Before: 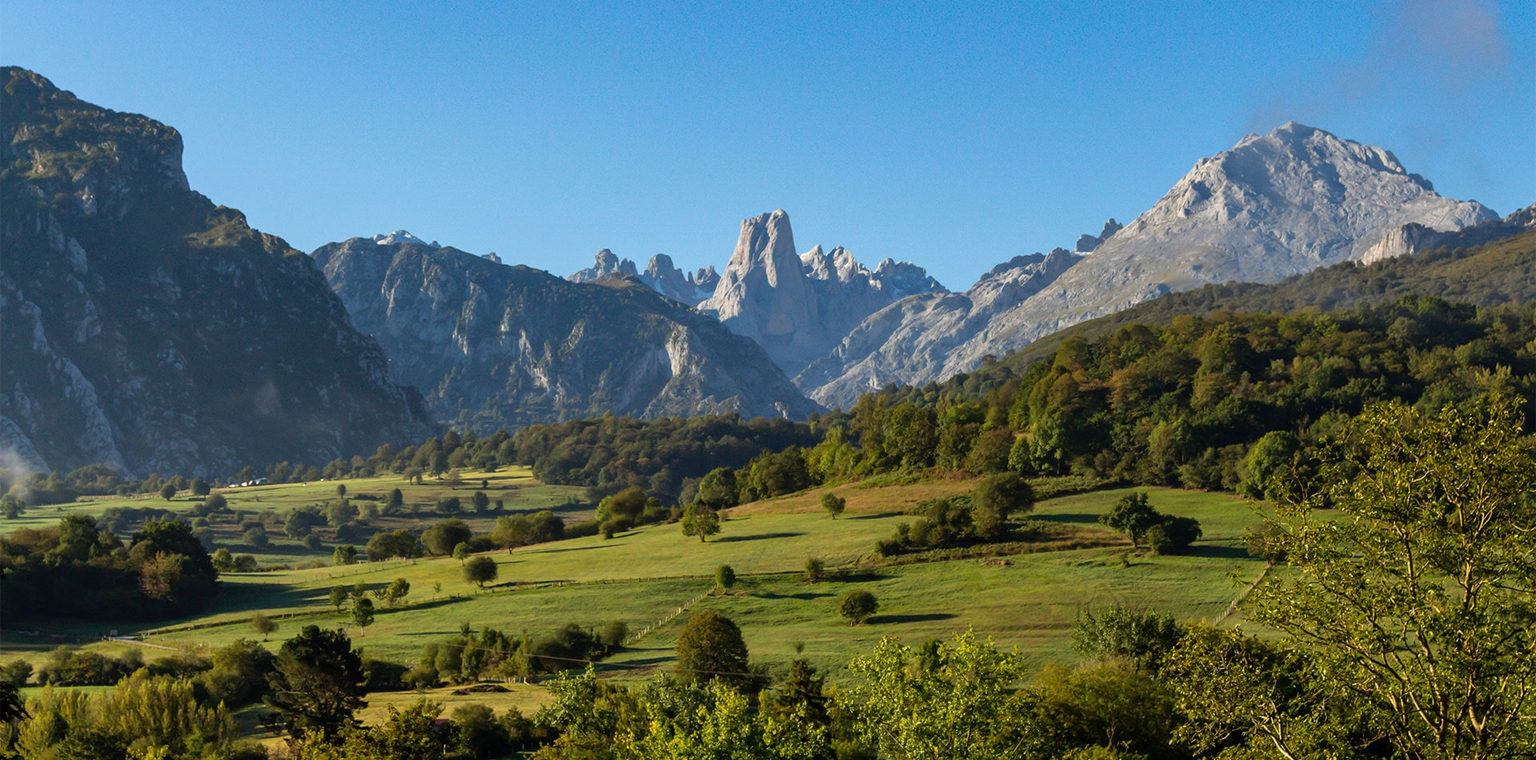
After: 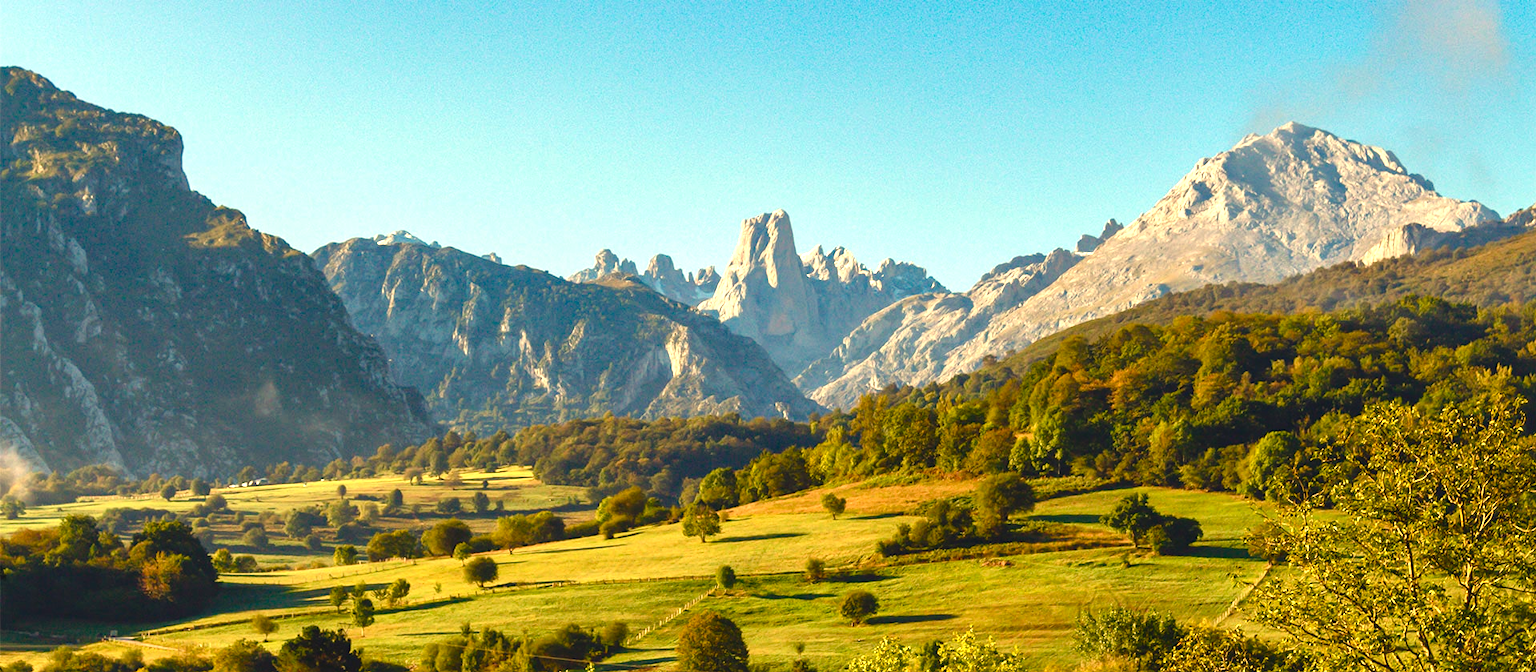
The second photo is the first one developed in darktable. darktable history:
color correction: highlights a* -0.137, highlights b* 0.137
shadows and highlights: shadows -10, white point adjustment 1.5, highlights 10
white balance: red 1.123, blue 0.83
color balance rgb: shadows lift › chroma 3%, shadows lift › hue 280.8°, power › hue 330°, highlights gain › chroma 3%, highlights gain › hue 75.6°, global offset › luminance 0.7%, perceptual saturation grading › global saturation 20%, perceptual saturation grading › highlights -25%, perceptual saturation grading › shadows 50%, global vibrance 20.33%
local contrast: mode bilateral grid, contrast 20, coarseness 50, detail 120%, midtone range 0.2
crop and rotate: top 0%, bottom 11.49%
exposure: black level correction 0, exposure 1 EV, compensate exposure bias true, compensate highlight preservation false
